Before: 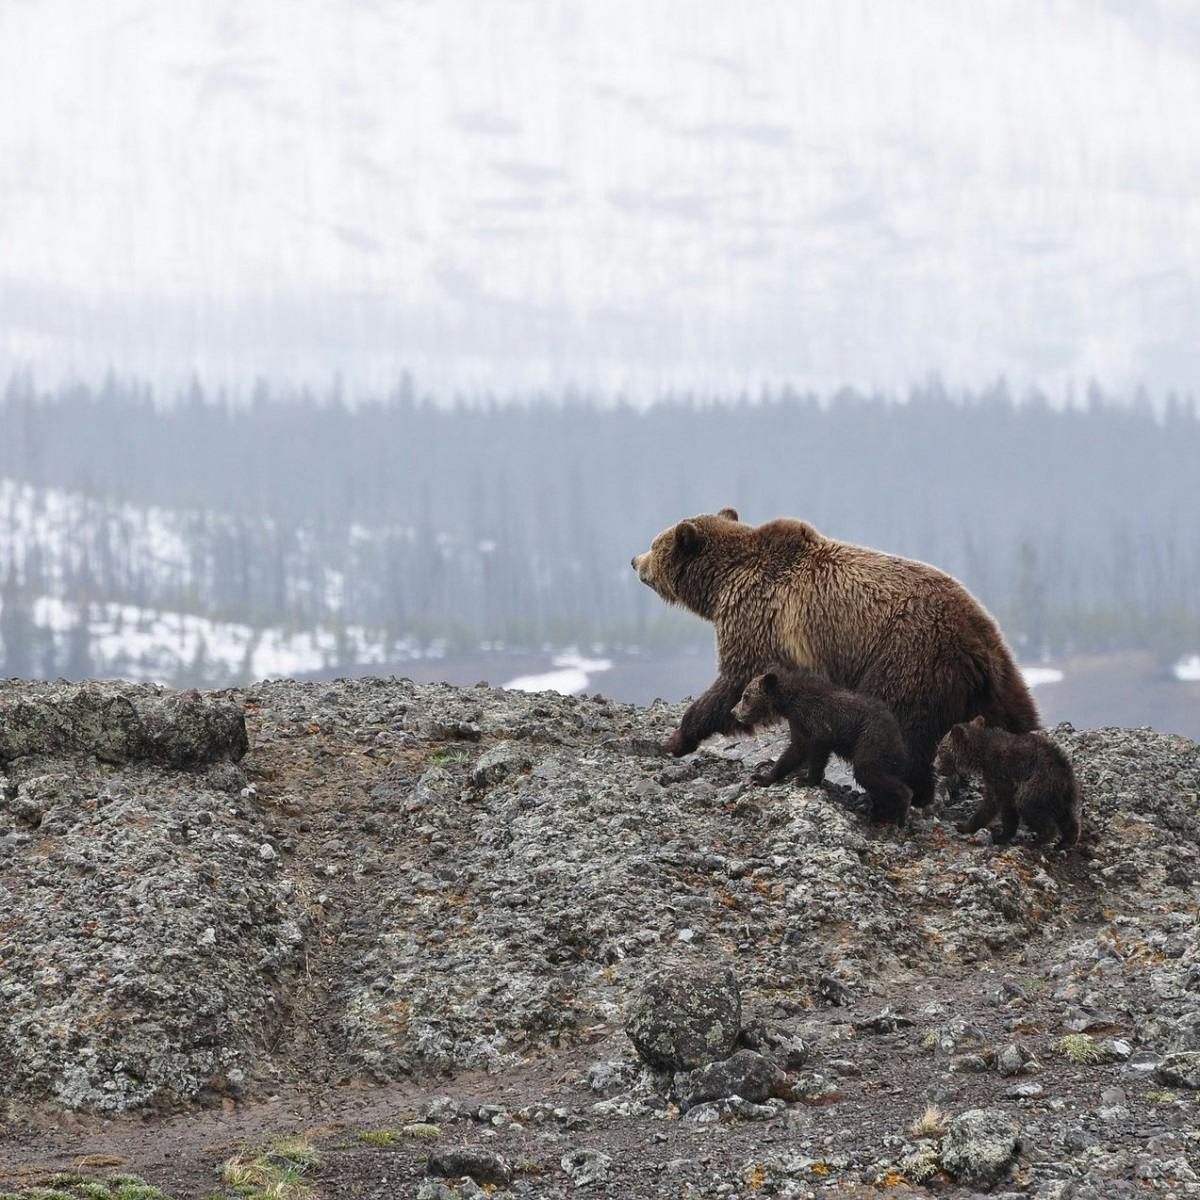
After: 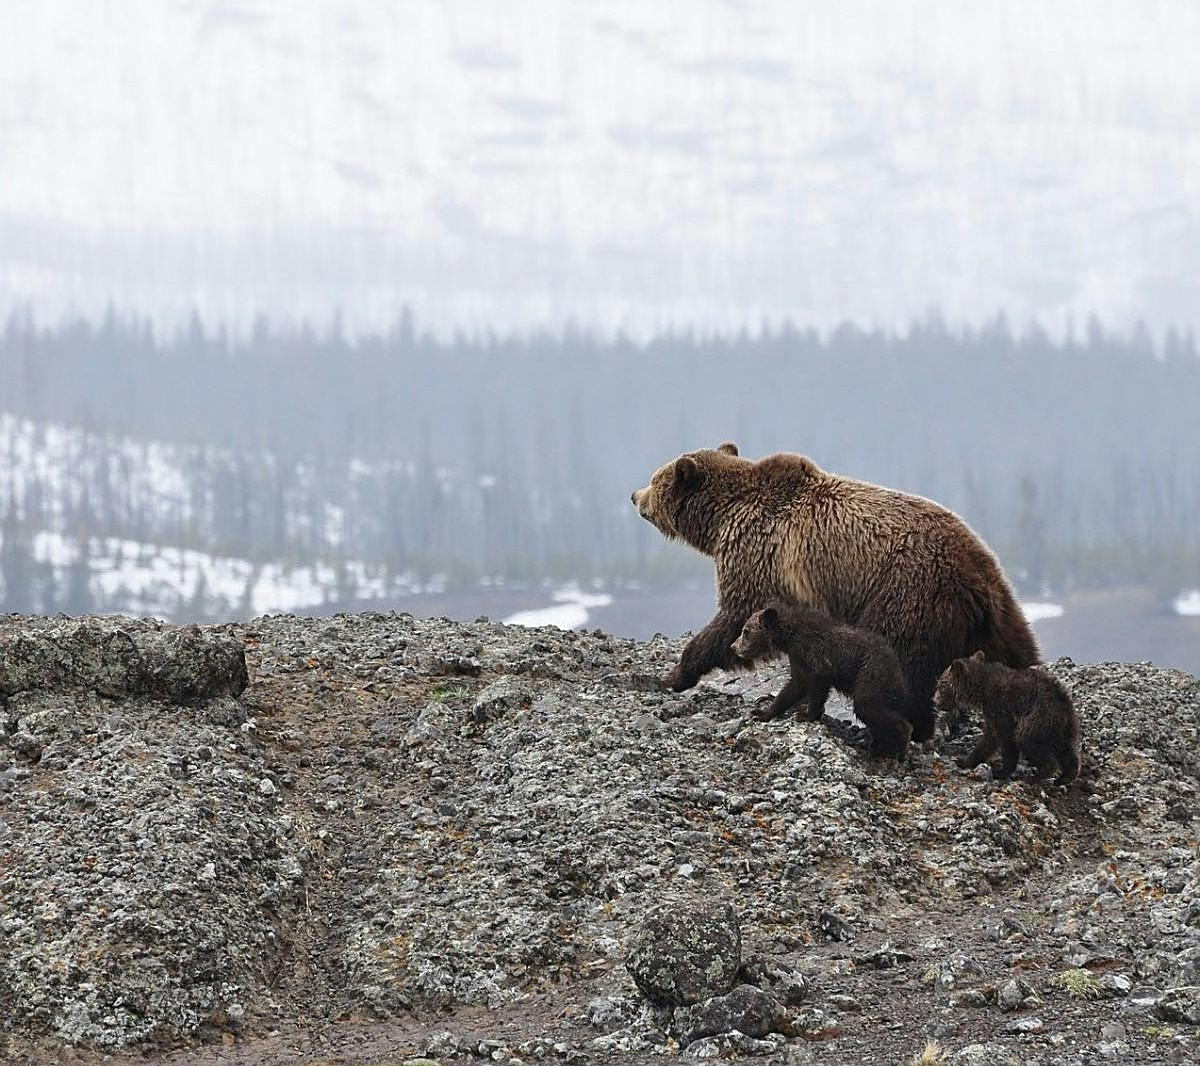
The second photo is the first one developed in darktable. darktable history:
crop and rotate: top 5.495%, bottom 5.642%
sharpen: on, module defaults
